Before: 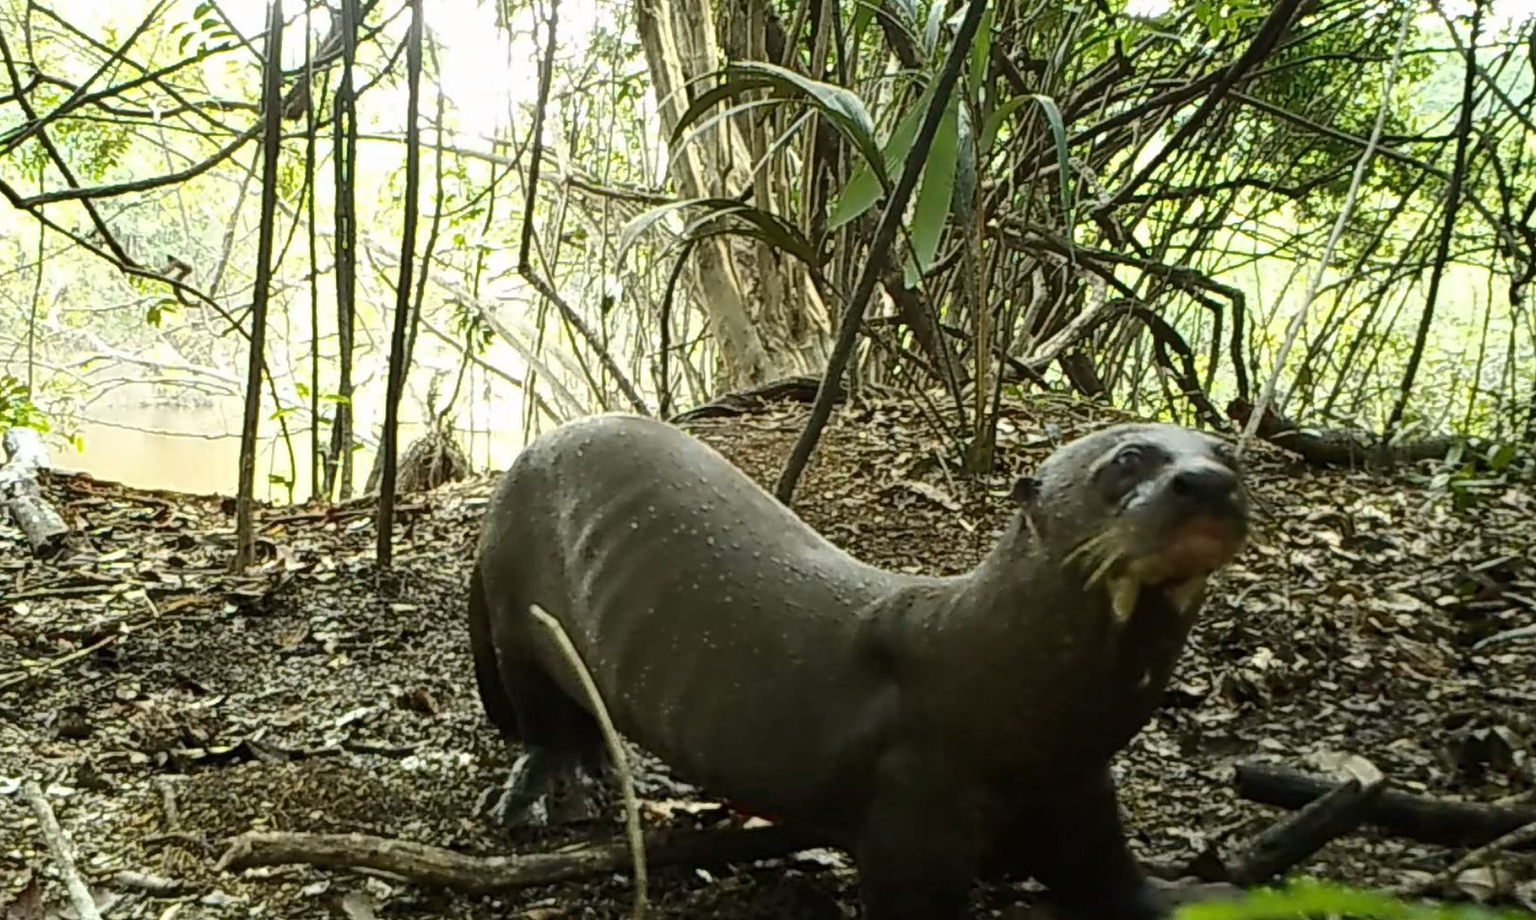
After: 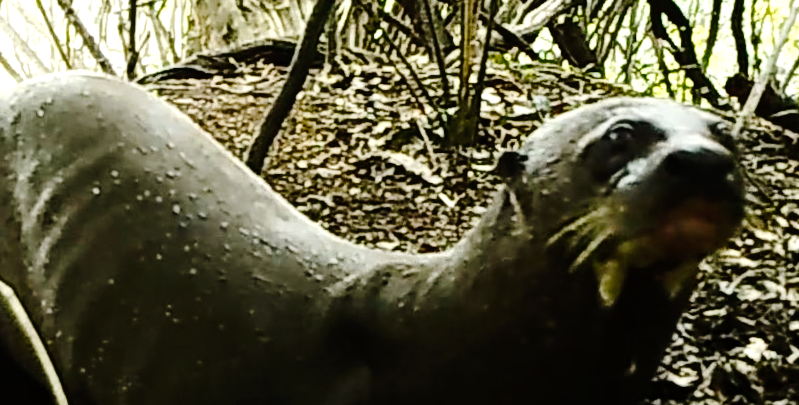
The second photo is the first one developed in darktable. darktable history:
rotate and perspective: rotation 1.57°, crop left 0.018, crop right 0.982, crop top 0.039, crop bottom 0.961
crop: left 35.03%, top 36.625%, right 14.663%, bottom 20.057%
tone curve: curves: ch0 [(0, 0) (0.003, 0.001) (0.011, 0.006) (0.025, 0.012) (0.044, 0.018) (0.069, 0.025) (0.1, 0.045) (0.136, 0.074) (0.177, 0.124) (0.224, 0.196) (0.277, 0.289) (0.335, 0.396) (0.399, 0.495) (0.468, 0.585) (0.543, 0.663) (0.623, 0.728) (0.709, 0.808) (0.801, 0.87) (0.898, 0.932) (1, 1)], preserve colors none
tone equalizer: -8 EV -0.75 EV, -7 EV -0.7 EV, -6 EV -0.6 EV, -5 EV -0.4 EV, -3 EV 0.4 EV, -2 EV 0.6 EV, -1 EV 0.7 EV, +0 EV 0.75 EV, edges refinement/feathering 500, mask exposure compensation -1.57 EV, preserve details no
